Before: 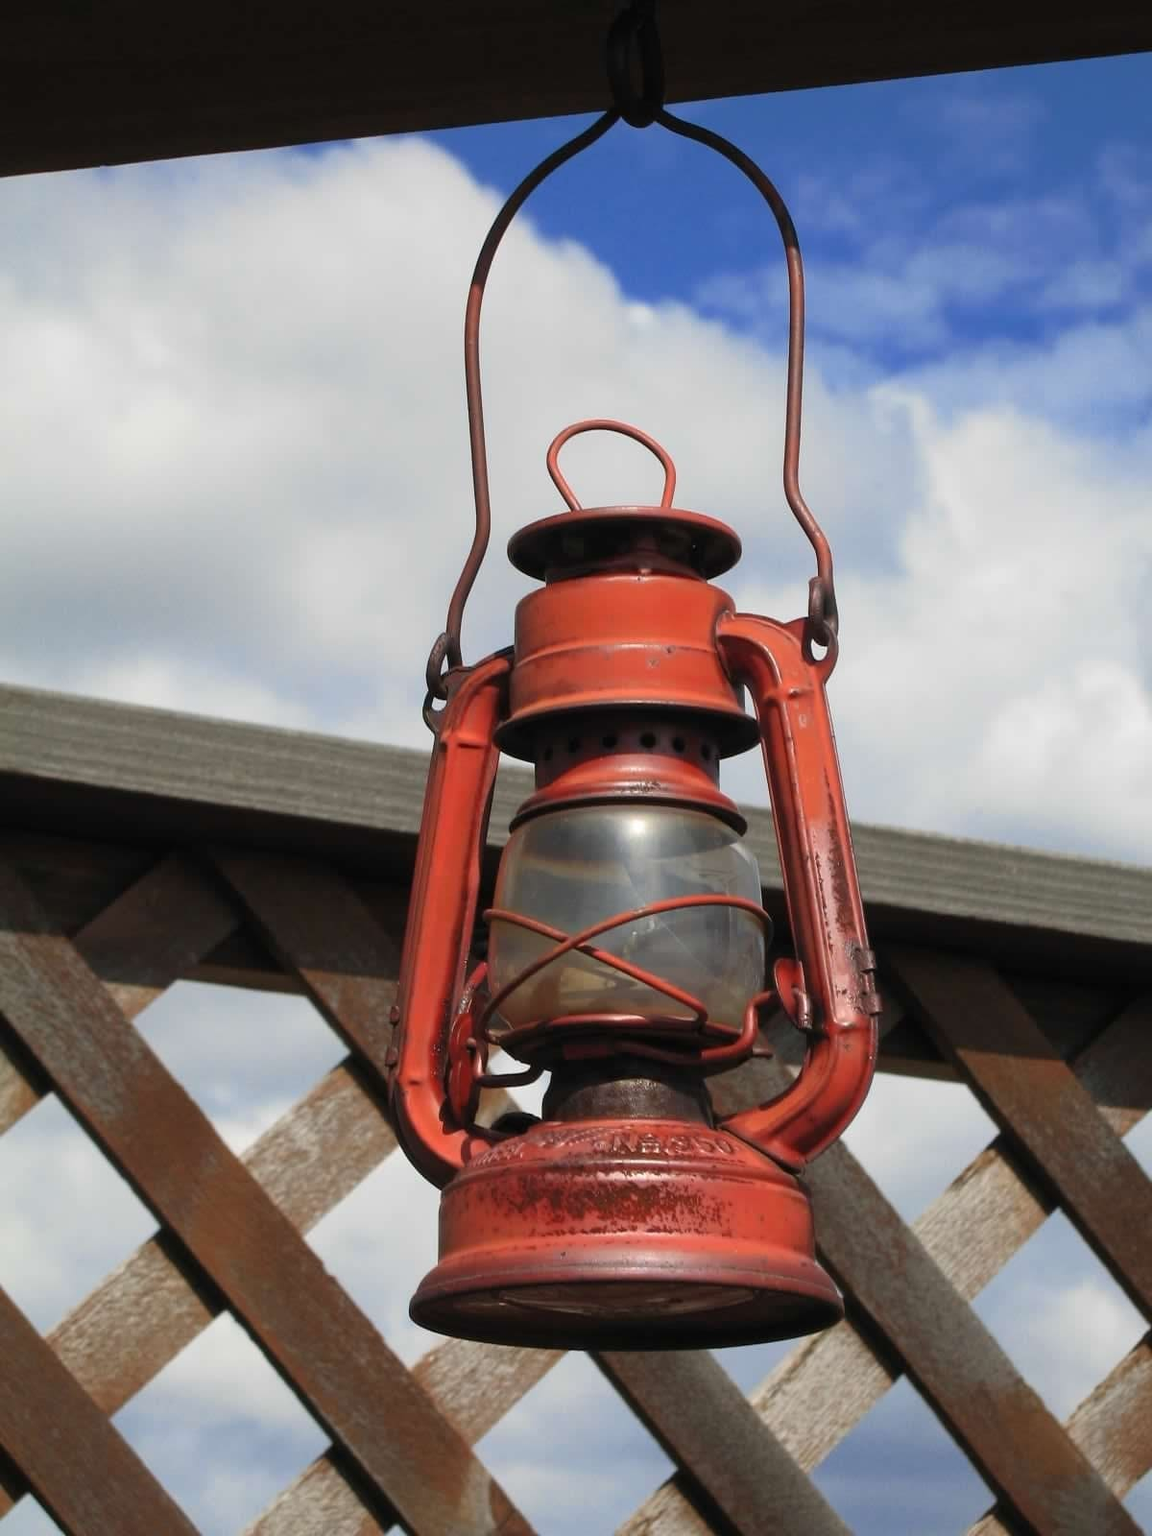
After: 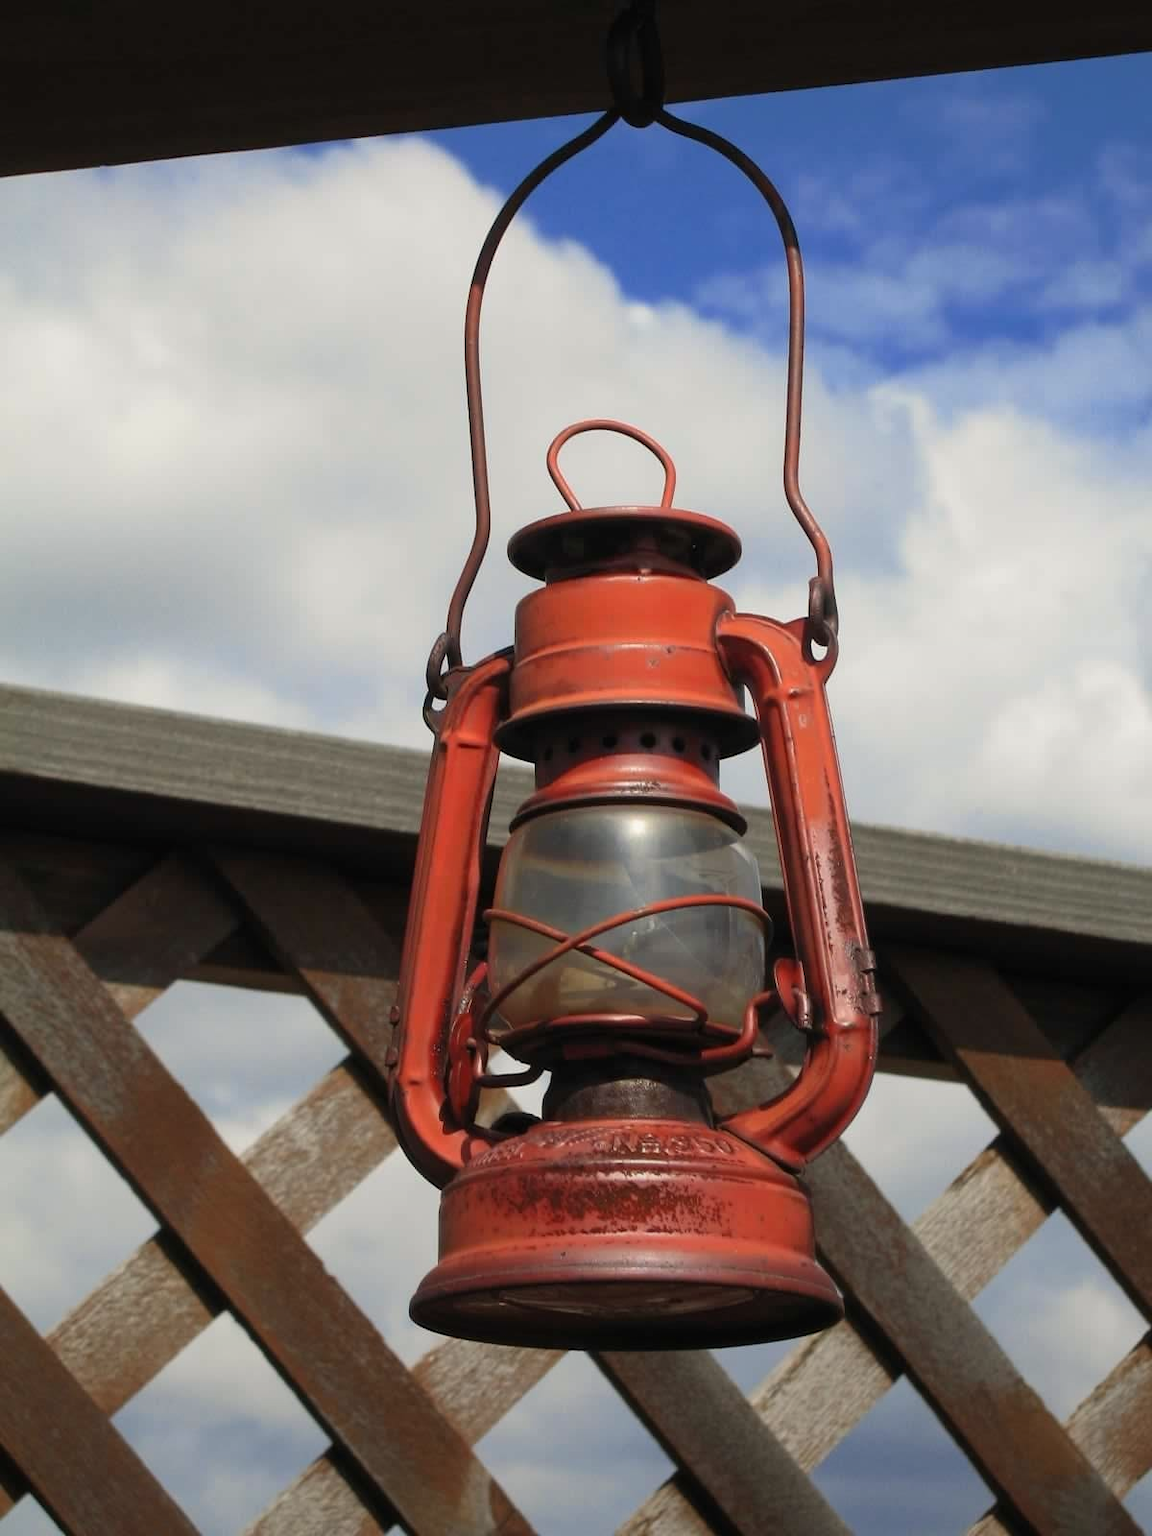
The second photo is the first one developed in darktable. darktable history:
color correction: highlights b* 3
graduated density: rotation -180°, offset 27.42
